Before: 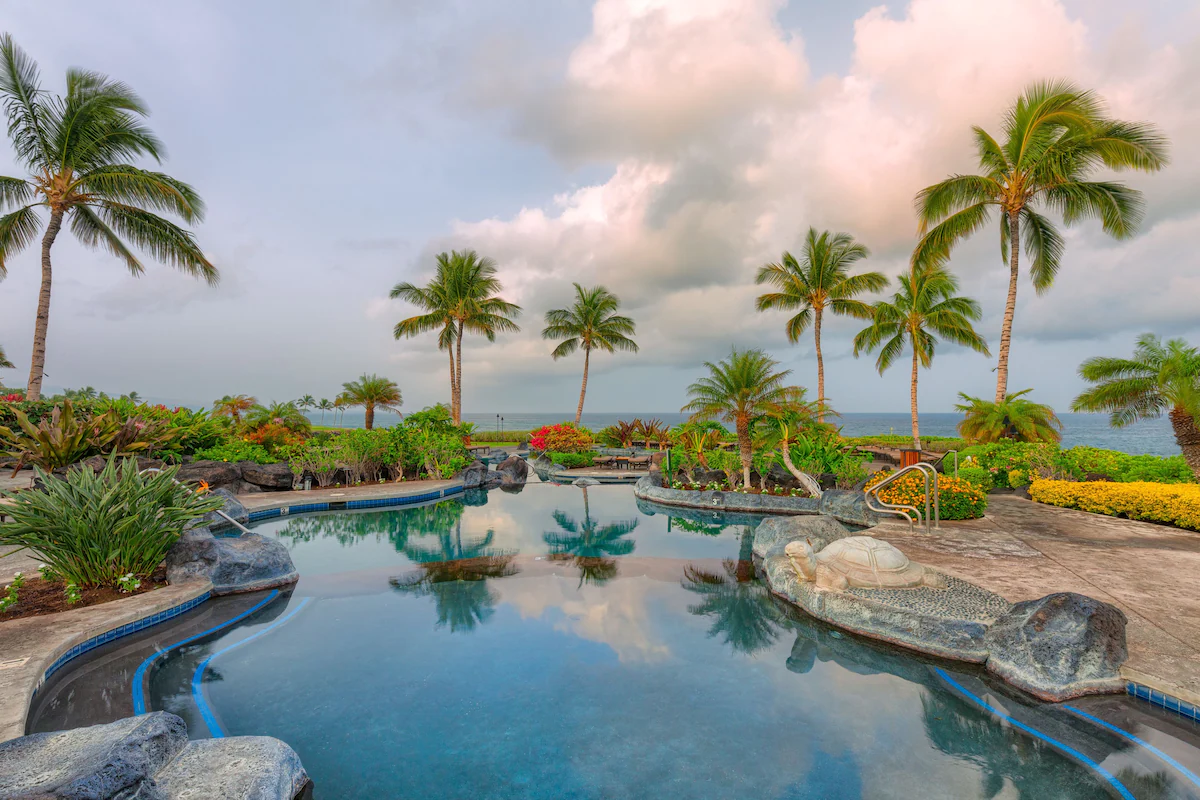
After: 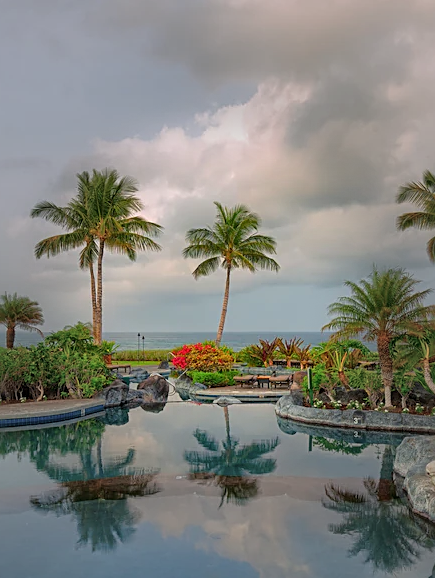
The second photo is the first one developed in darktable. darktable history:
sharpen: on, module defaults
crop and rotate: left 29.956%, top 10.239%, right 33.786%, bottom 17.4%
vignetting: fall-off start 31.92%, fall-off radius 35.62%, brightness -0.403, saturation -0.305, dithering 8-bit output, unbound false
